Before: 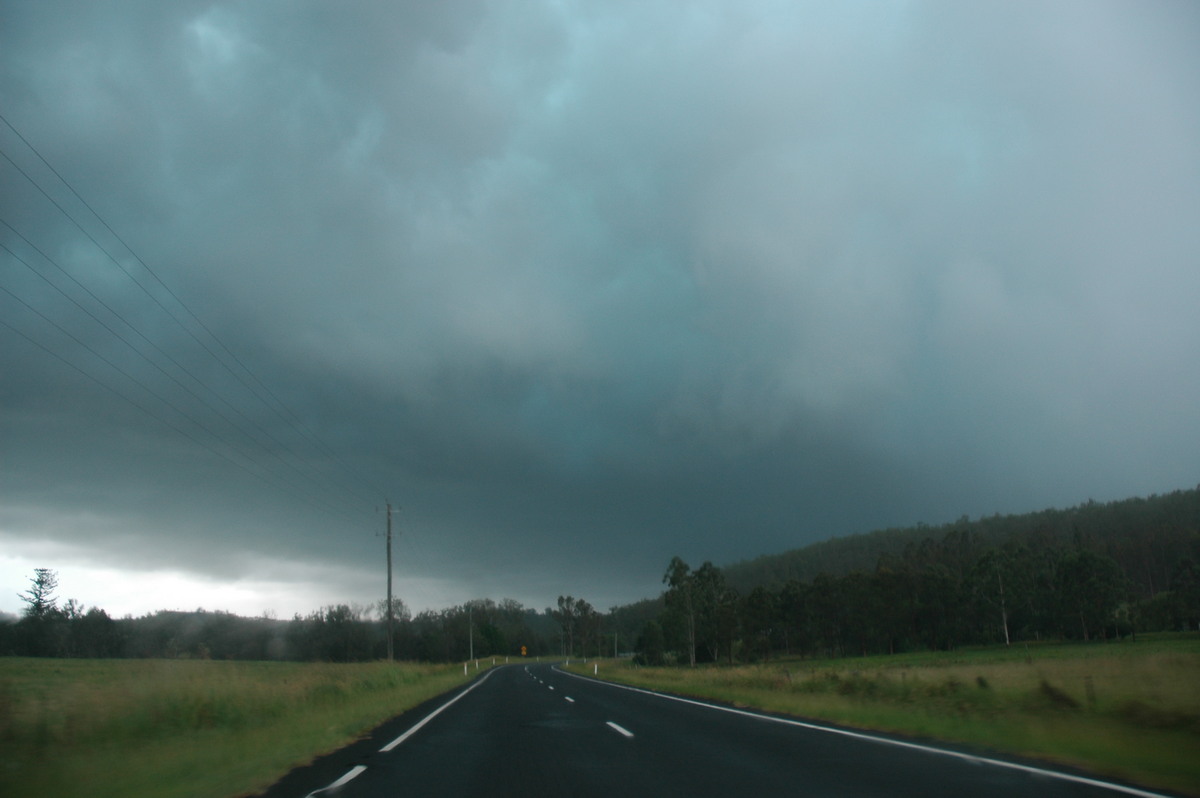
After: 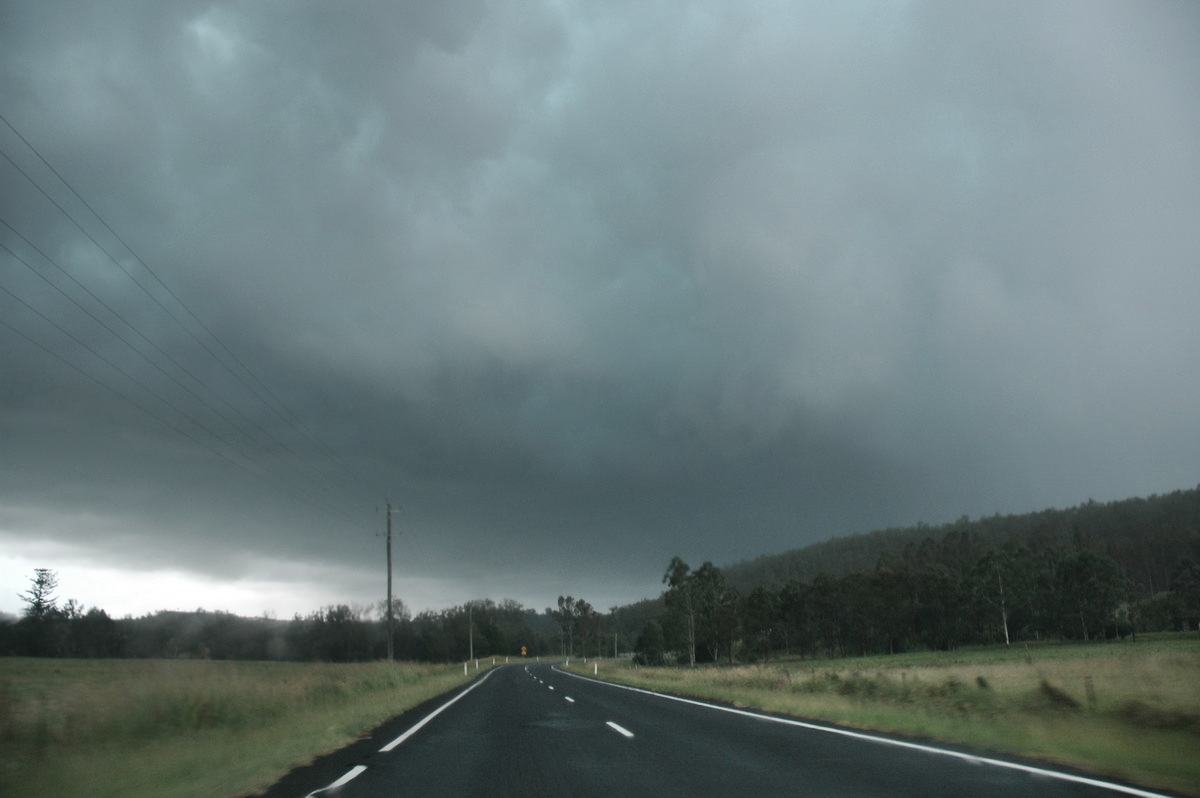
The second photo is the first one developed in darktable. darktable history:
shadows and highlights: shadows 60.13, soften with gaussian
contrast brightness saturation: contrast 0.097, saturation -0.356
